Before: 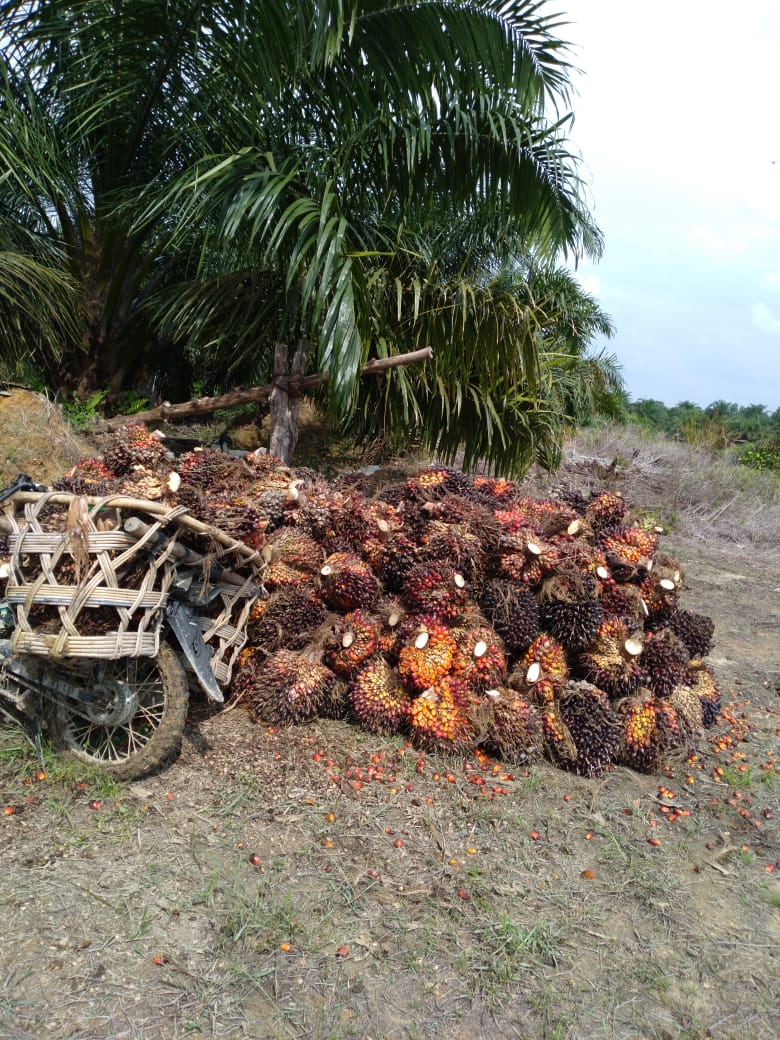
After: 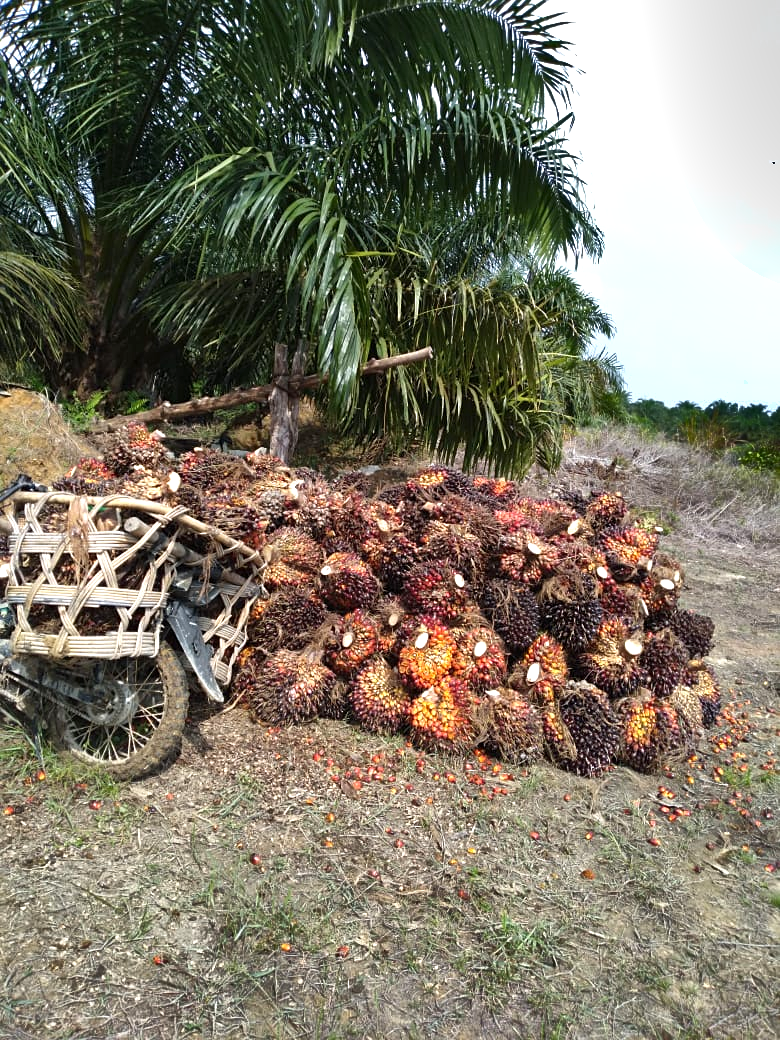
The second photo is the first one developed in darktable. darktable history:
shadows and highlights: shadows 20.91, highlights -82.73, soften with gaussian
exposure: exposure 0.496 EV, compensate highlight preservation false
sharpen: amount 0.2
